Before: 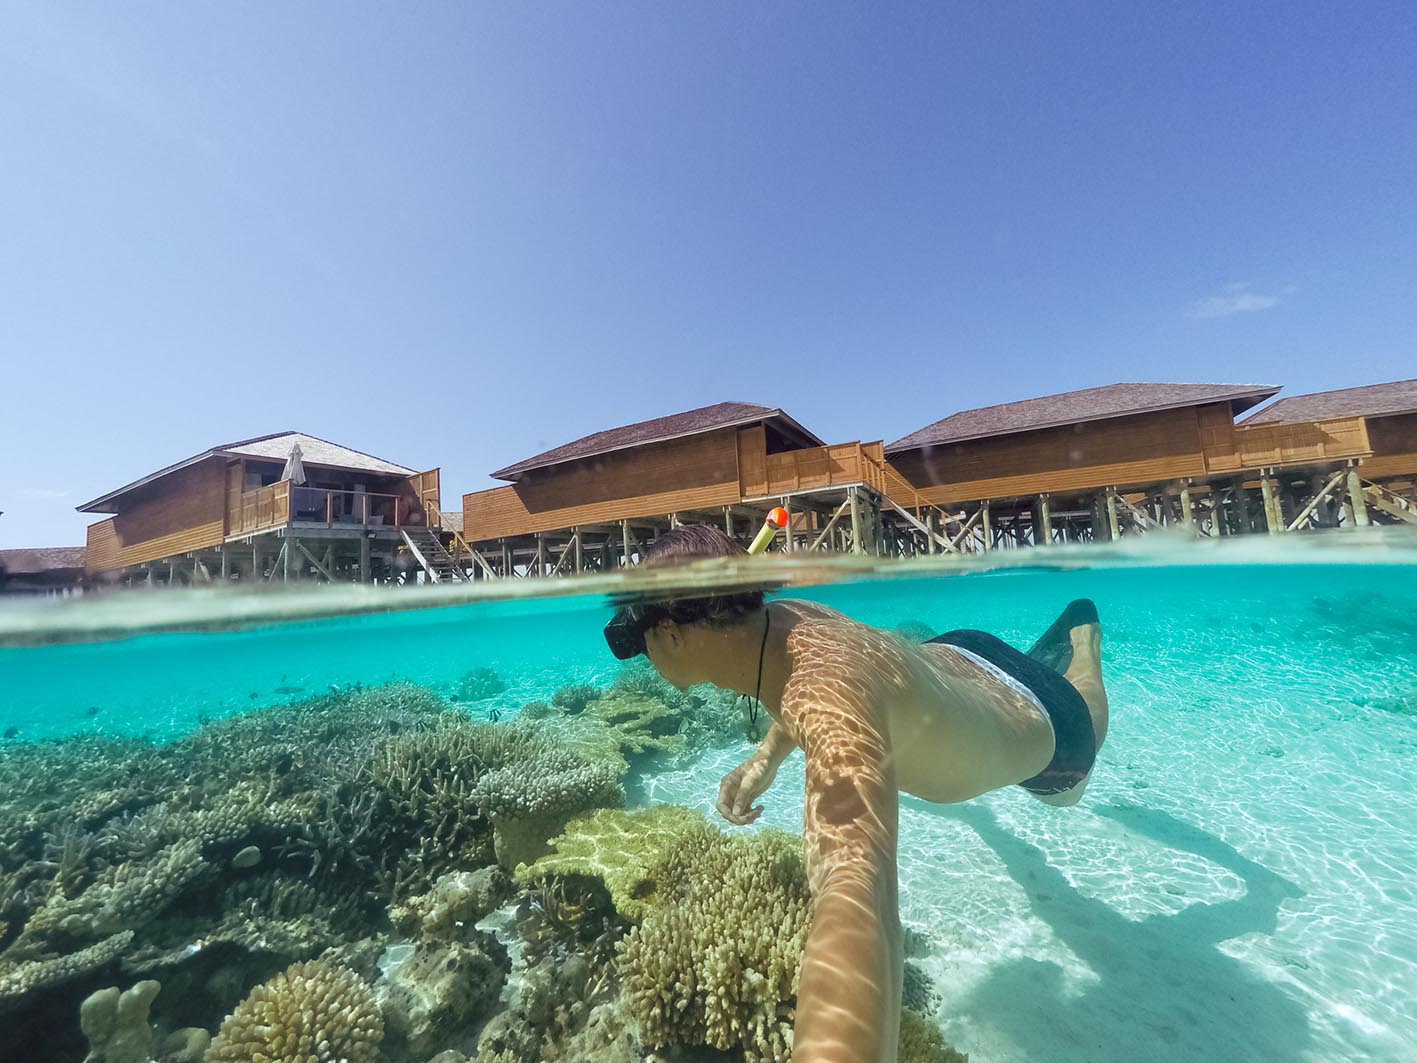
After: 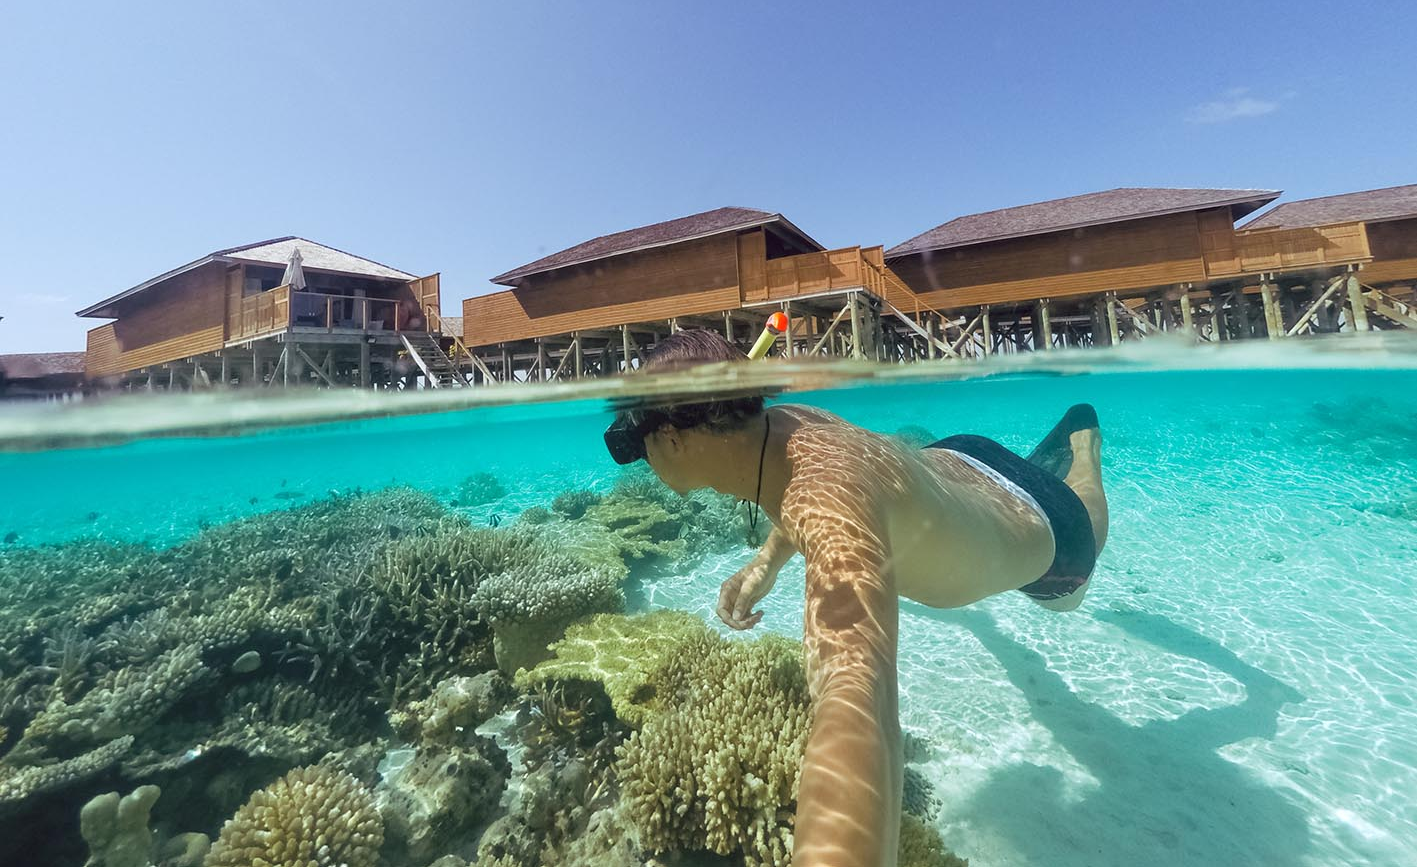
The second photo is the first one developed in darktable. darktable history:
crop and rotate: top 18.424%
